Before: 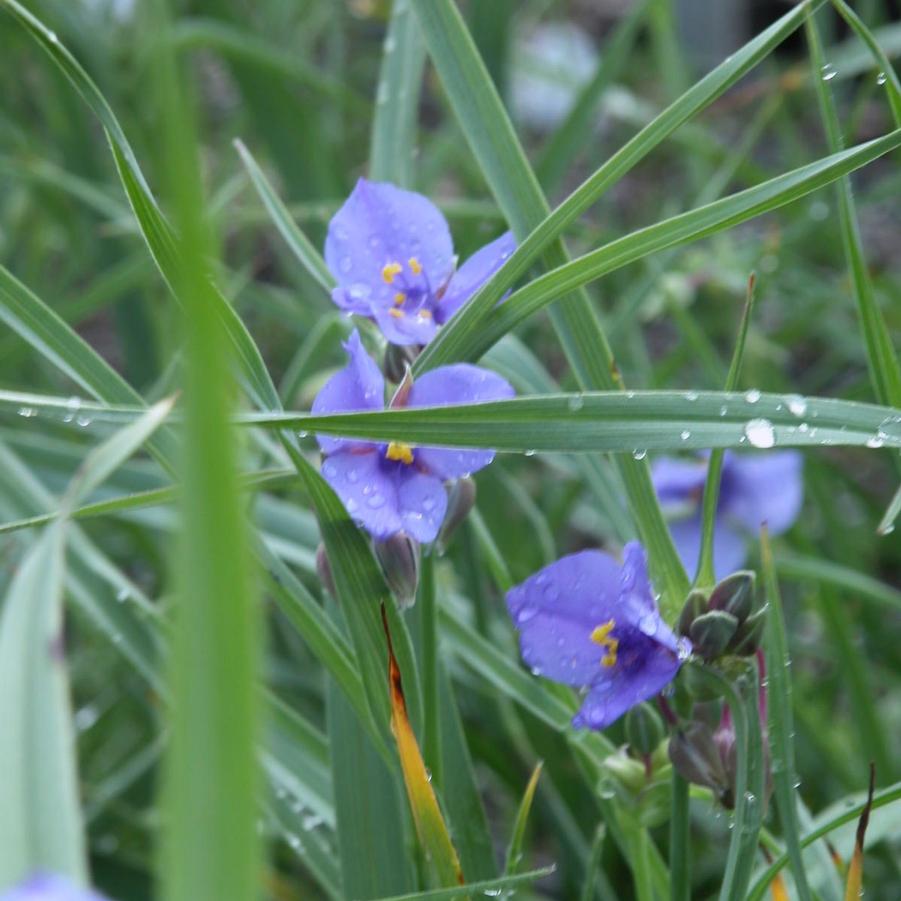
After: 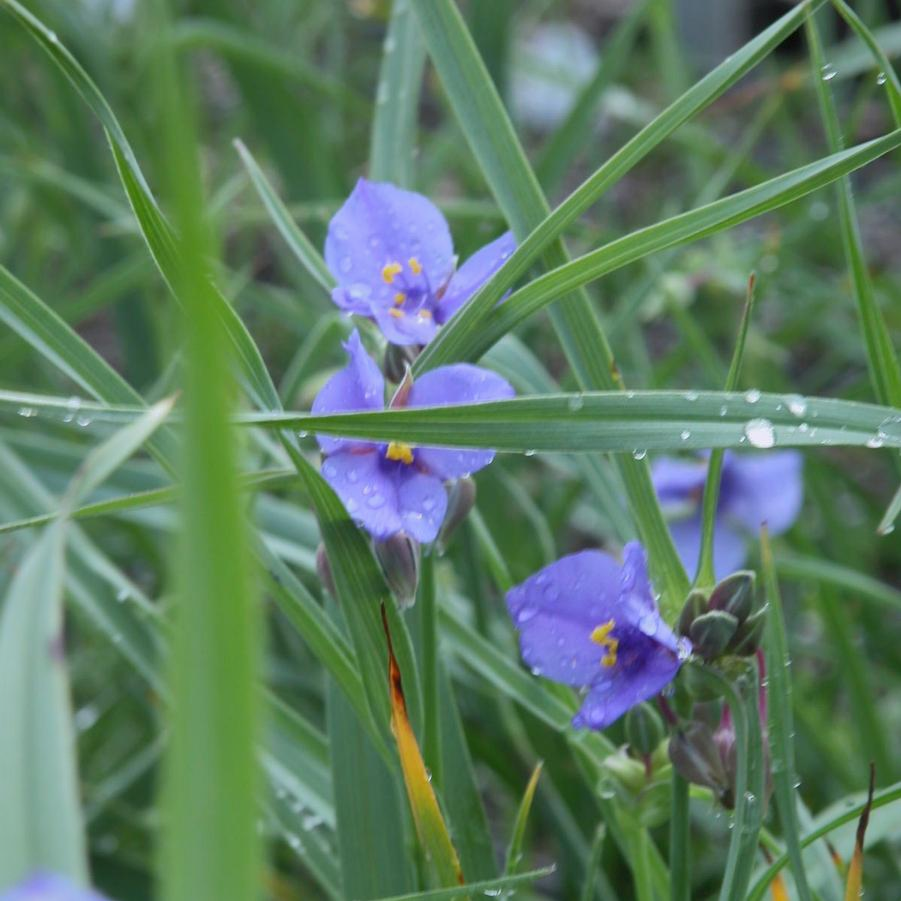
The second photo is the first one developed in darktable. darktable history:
shadows and highlights: shadows 39.46, highlights -60.09
